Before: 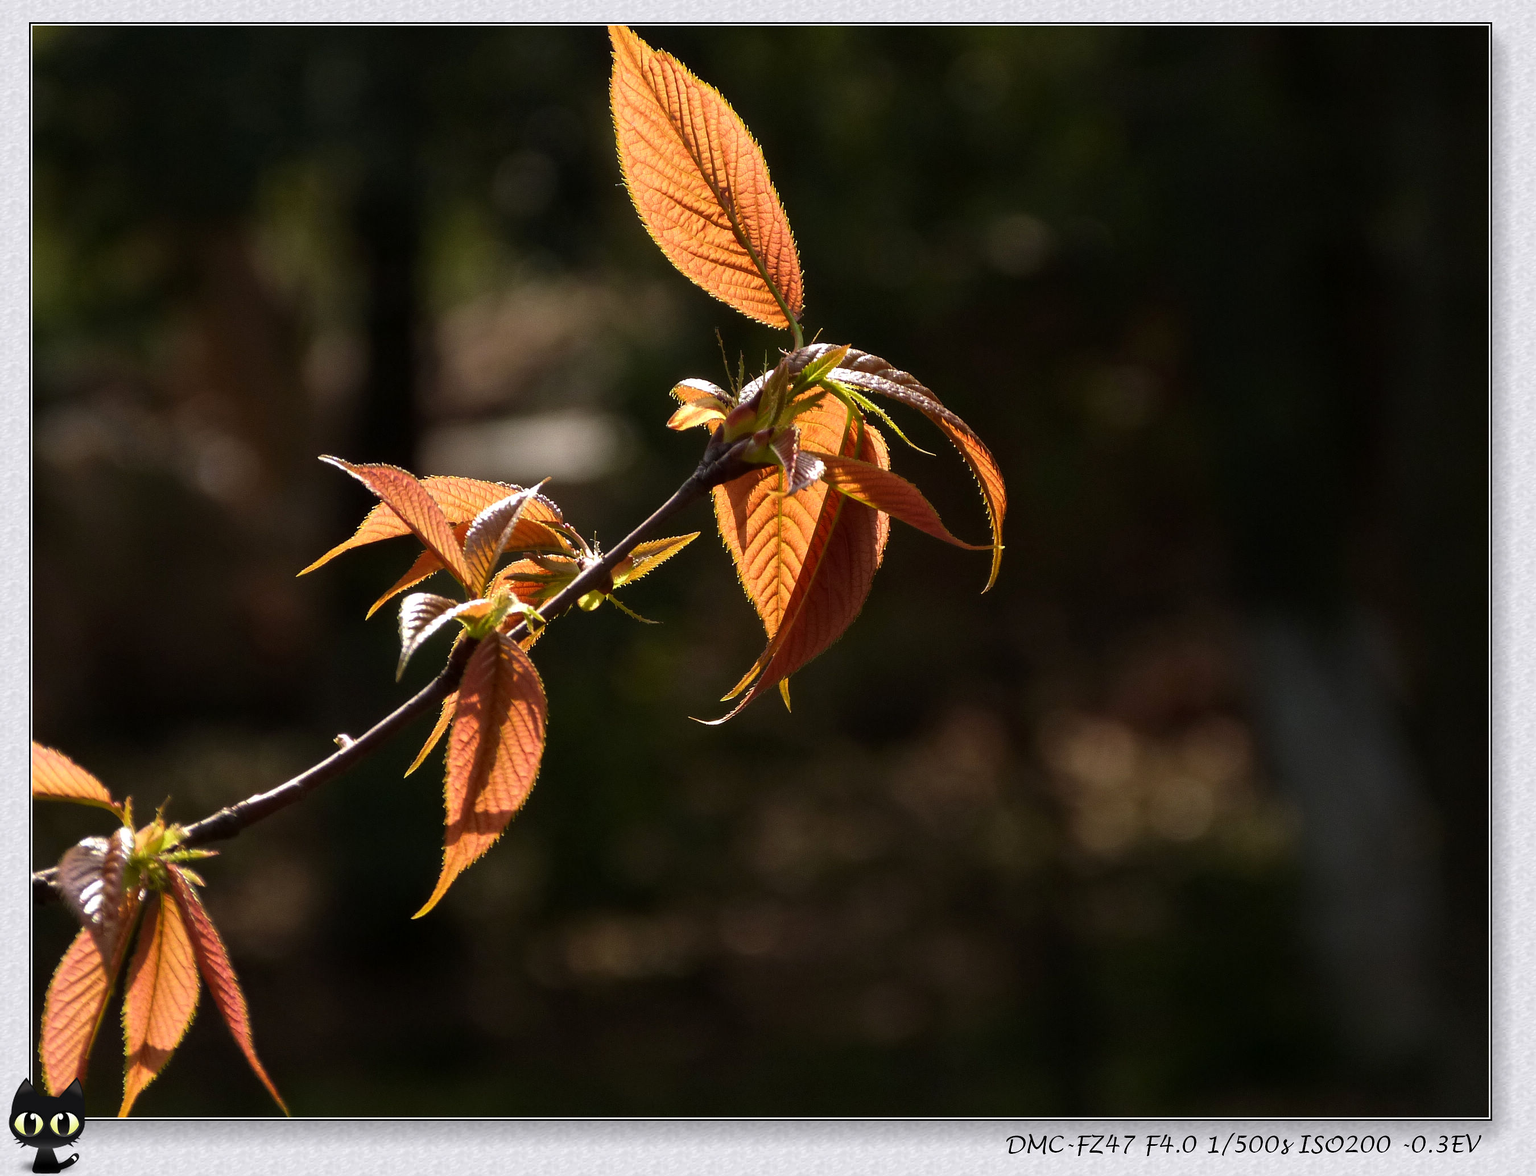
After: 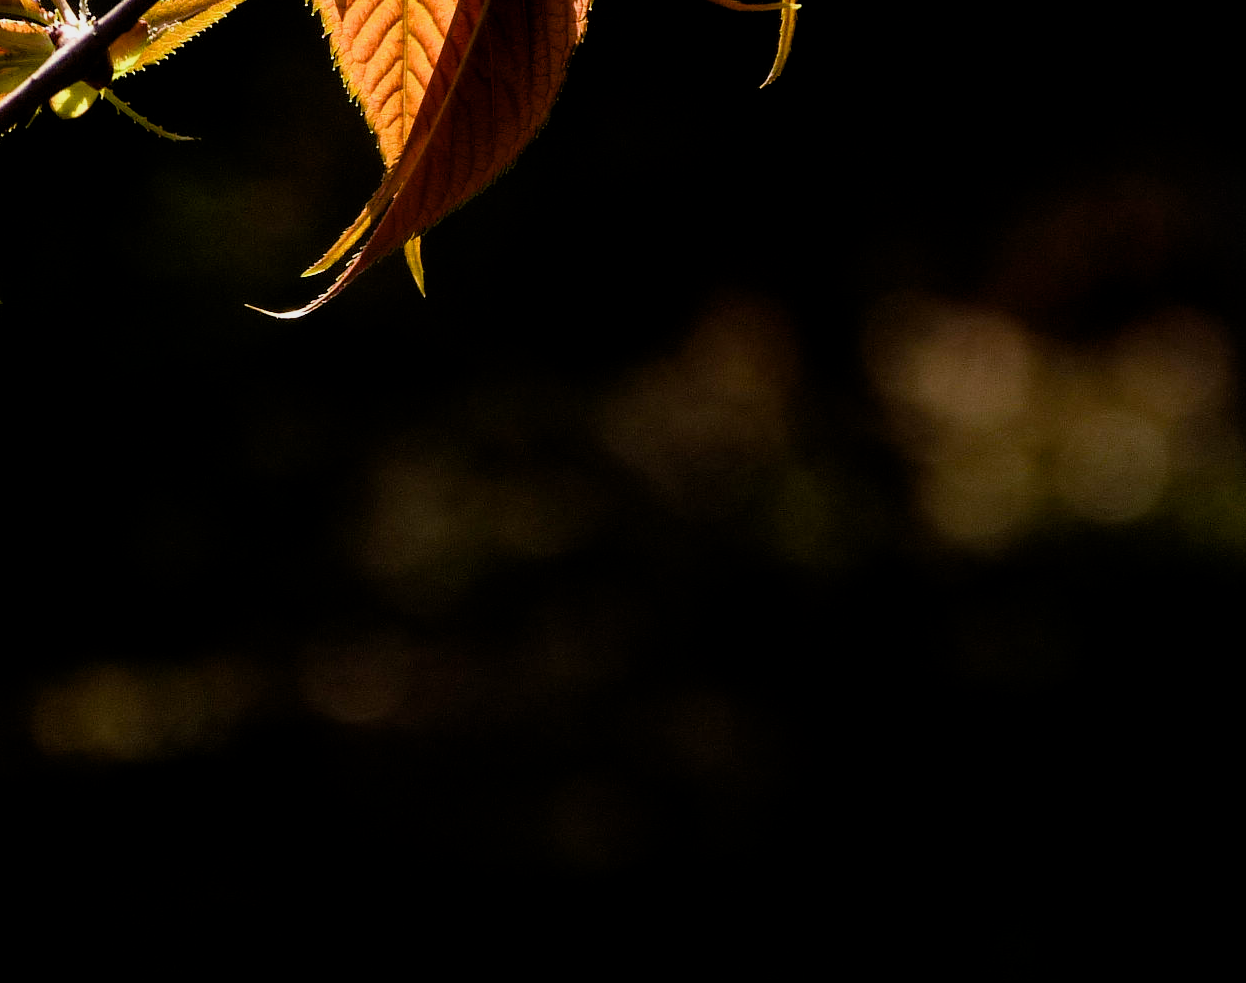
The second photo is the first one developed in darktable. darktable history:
color balance rgb: shadows lift › chroma 2.018%, shadows lift › hue 248.47°, global offset › luminance -0.368%, perceptual saturation grading › global saturation 20%, perceptual saturation grading › highlights -25.904%, perceptual saturation grading › shadows 24.247%, global vibrance 20%
filmic rgb: middle gray luminance 13%, black relative exposure -10.18 EV, white relative exposure 3.47 EV, target black luminance 0%, hardness 5.76, latitude 45.18%, contrast 1.215, highlights saturation mix 3.69%, shadows ↔ highlights balance 26.76%, iterations of high-quality reconstruction 0
crop: left 35.75%, top 46.274%, right 18.101%, bottom 6.16%
